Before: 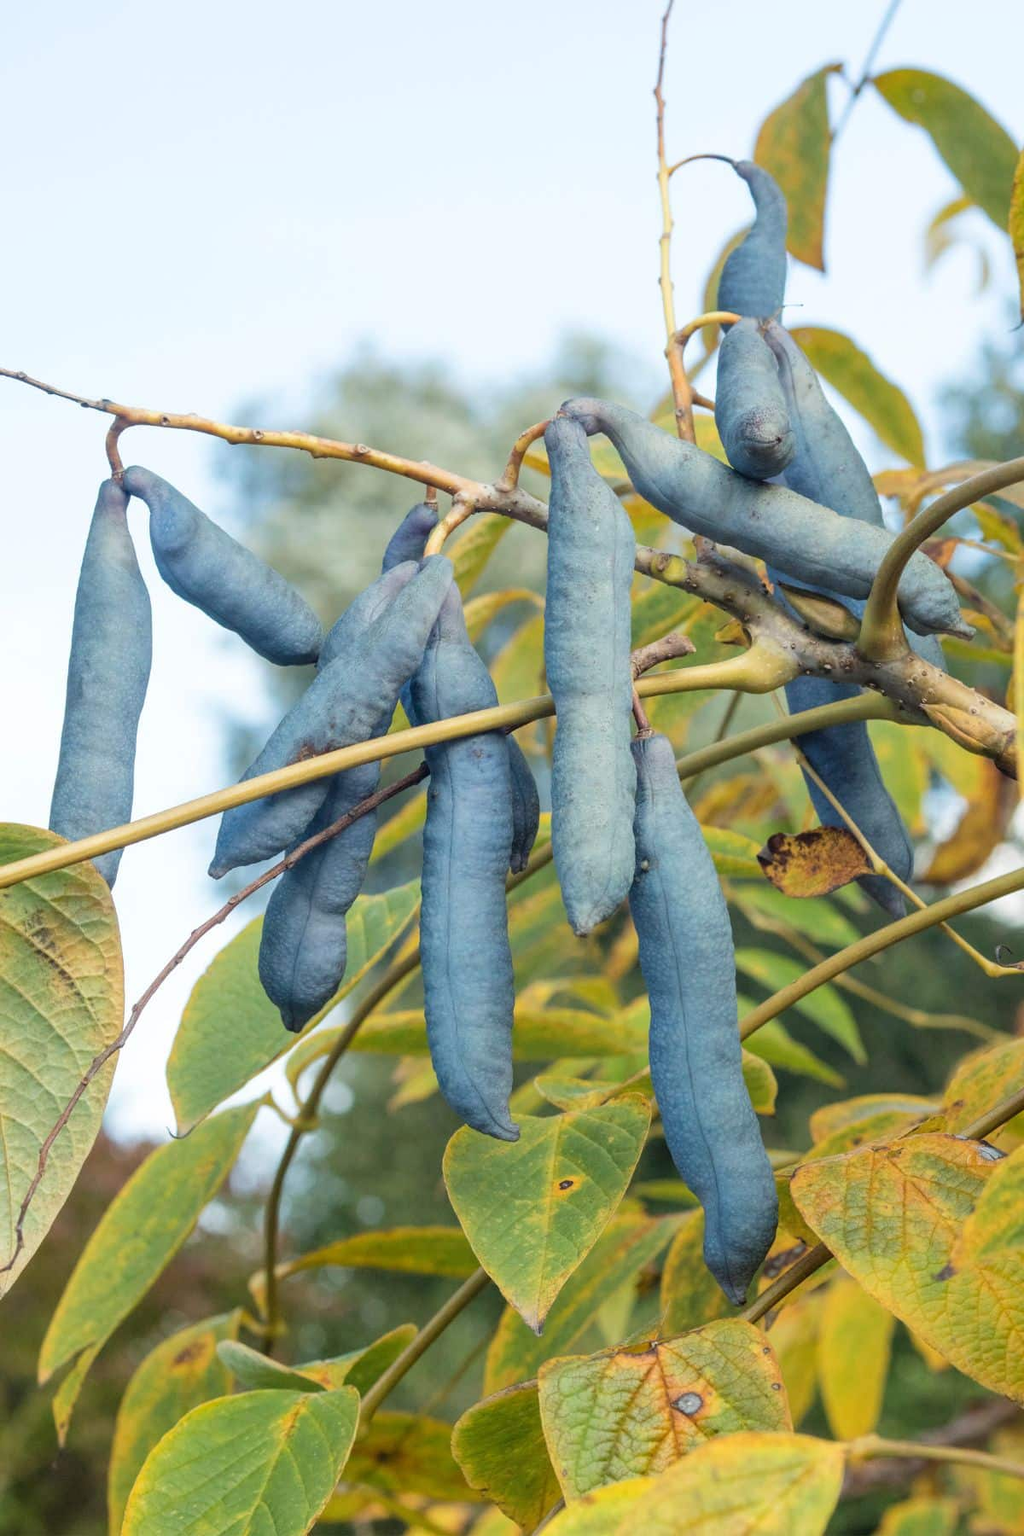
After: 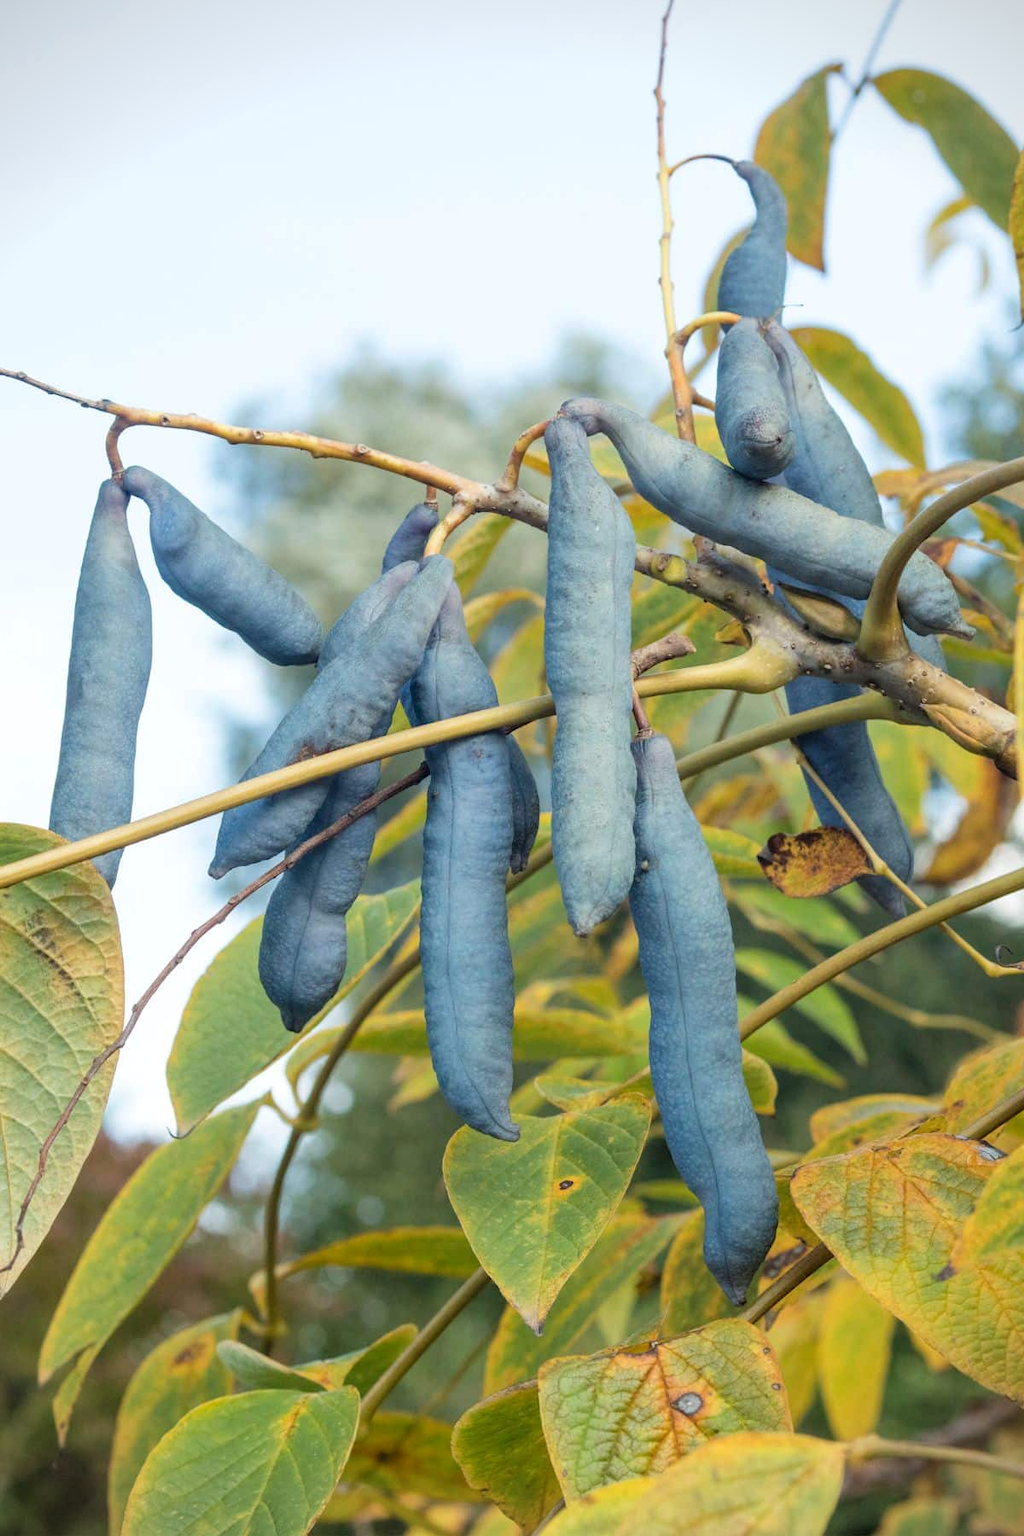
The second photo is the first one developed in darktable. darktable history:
vignetting: fall-off start 91.53%
exposure: black level correction 0.001, exposure 0.015 EV, compensate highlight preservation false
